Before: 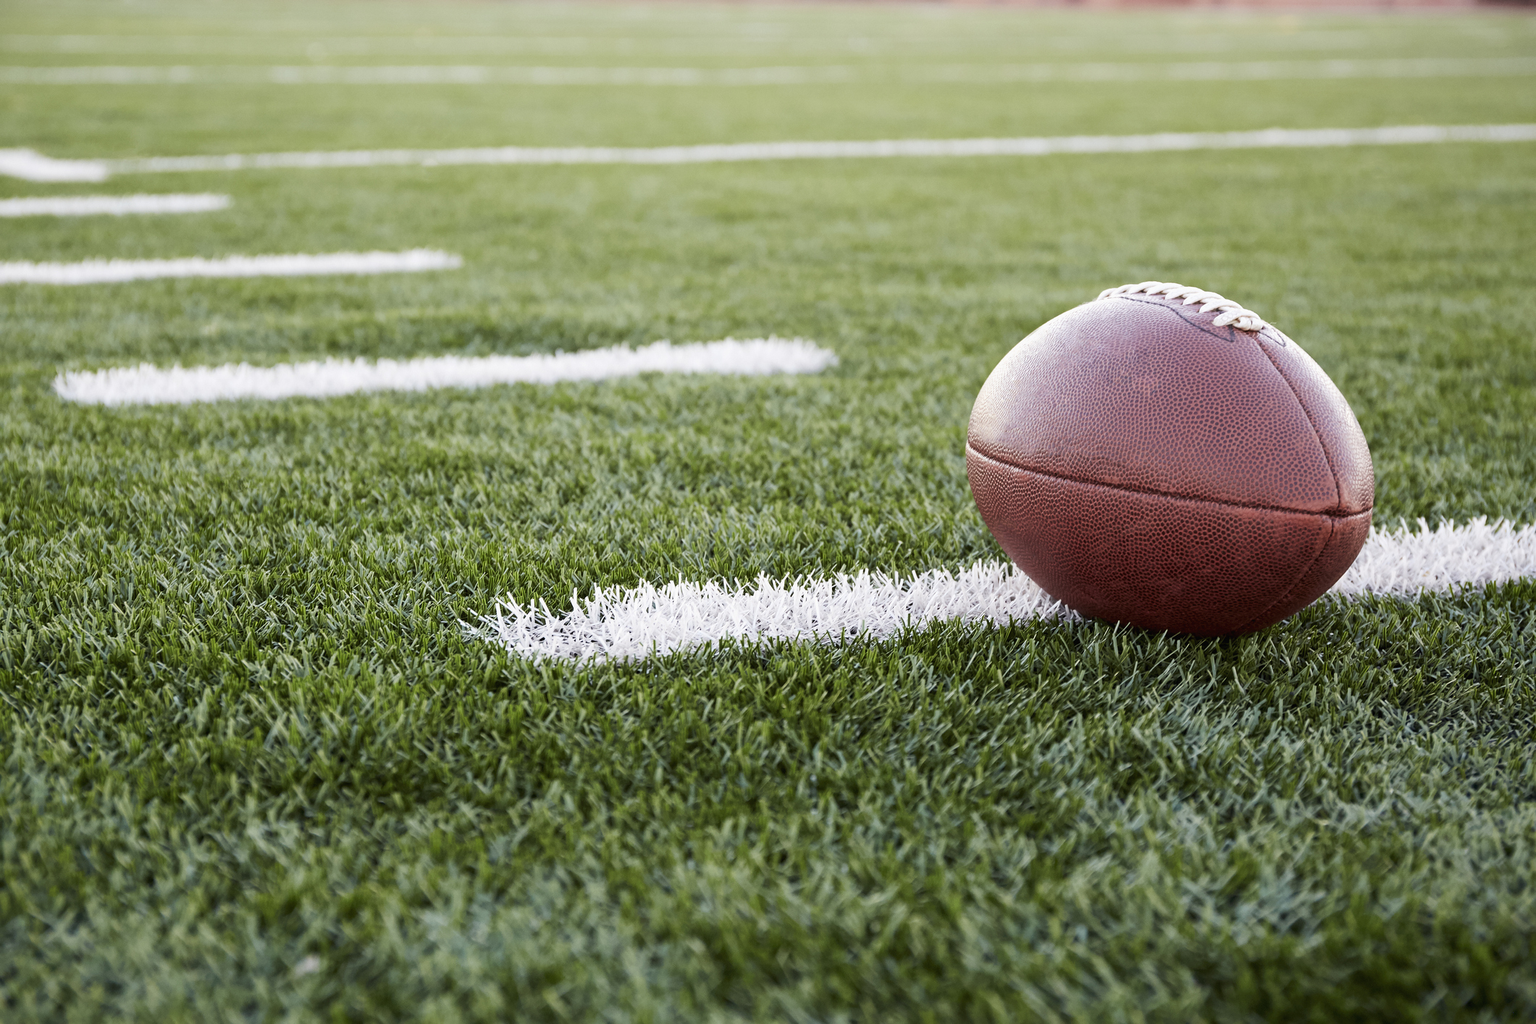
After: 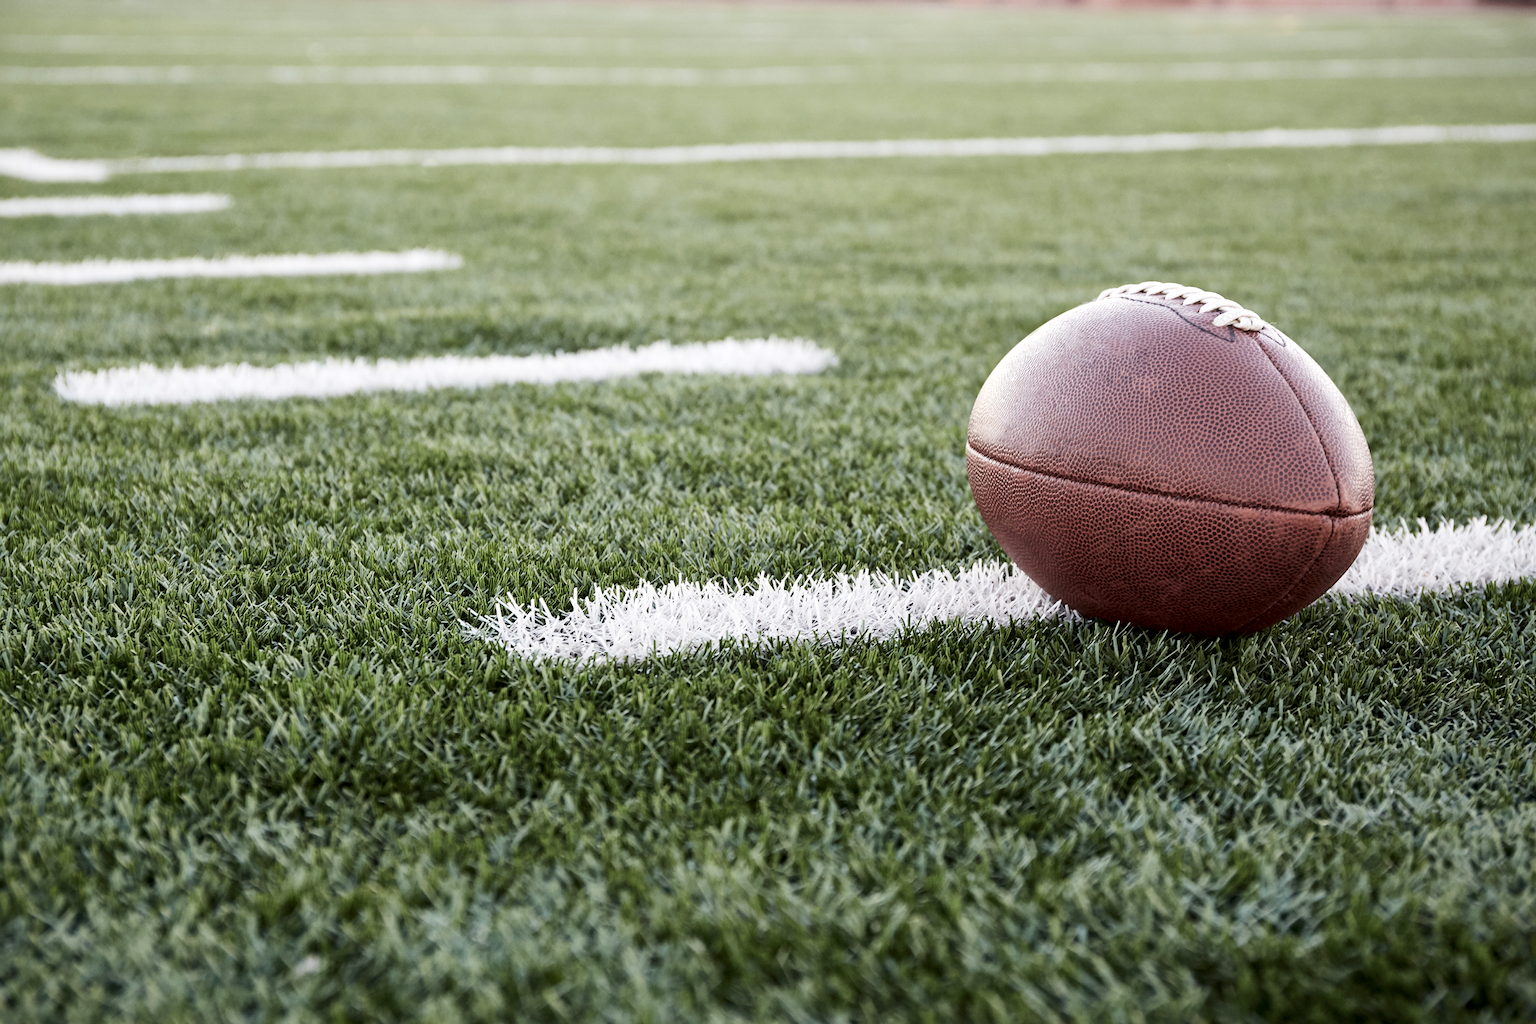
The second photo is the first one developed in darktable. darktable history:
contrast brightness saturation: contrast 0.099, saturation -0.295
local contrast: mode bilateral grid, contrast 20, coarseness 50, detail 119%, midtone range 0.2
